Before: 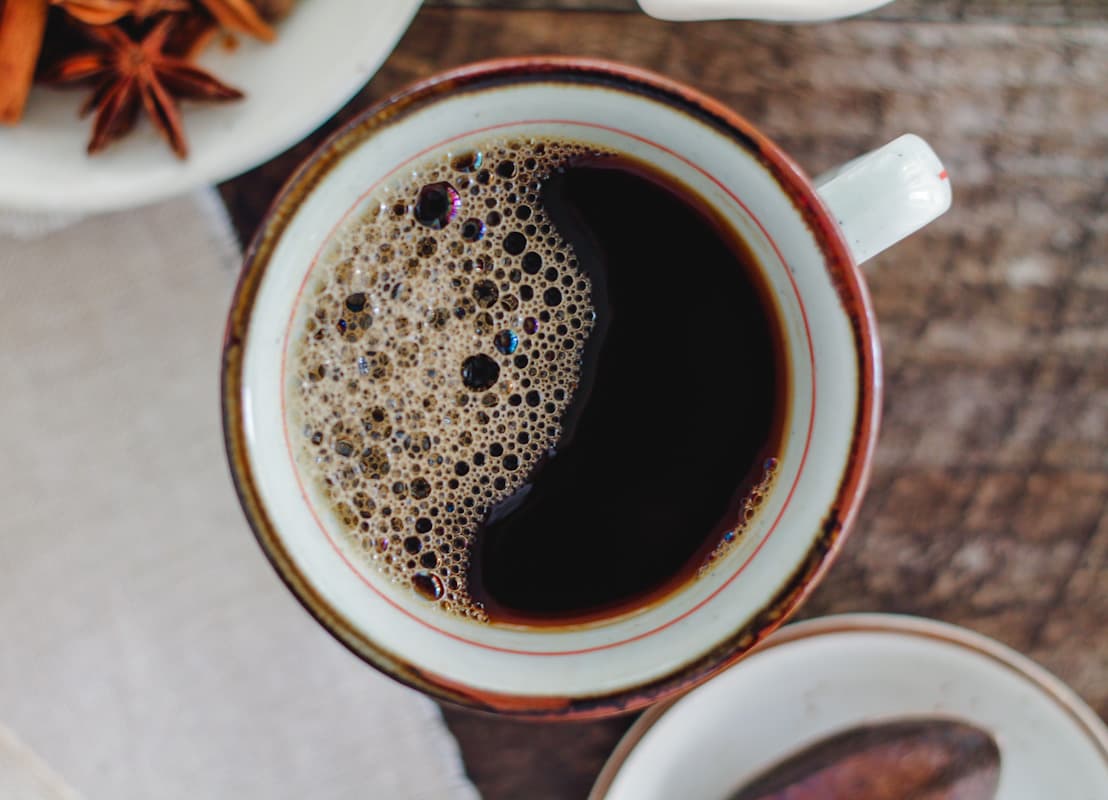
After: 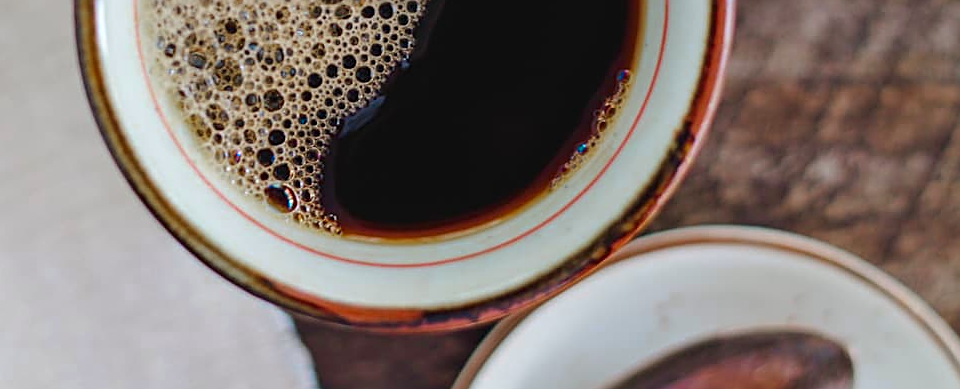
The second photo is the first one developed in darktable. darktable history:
color zones: curves: ch0 [(0.254, 0.492) (0.724, 0.62)]; ch1 [(0.25, 0.528) (0.719, 0.796)]; ch2 [(0, 0.472) (0.25, 0.5) (0.73, 0.184)]
sharpen: amount 0.498
crop and rotate: left 13.291%, top 48.604%, bottom 2.745%
